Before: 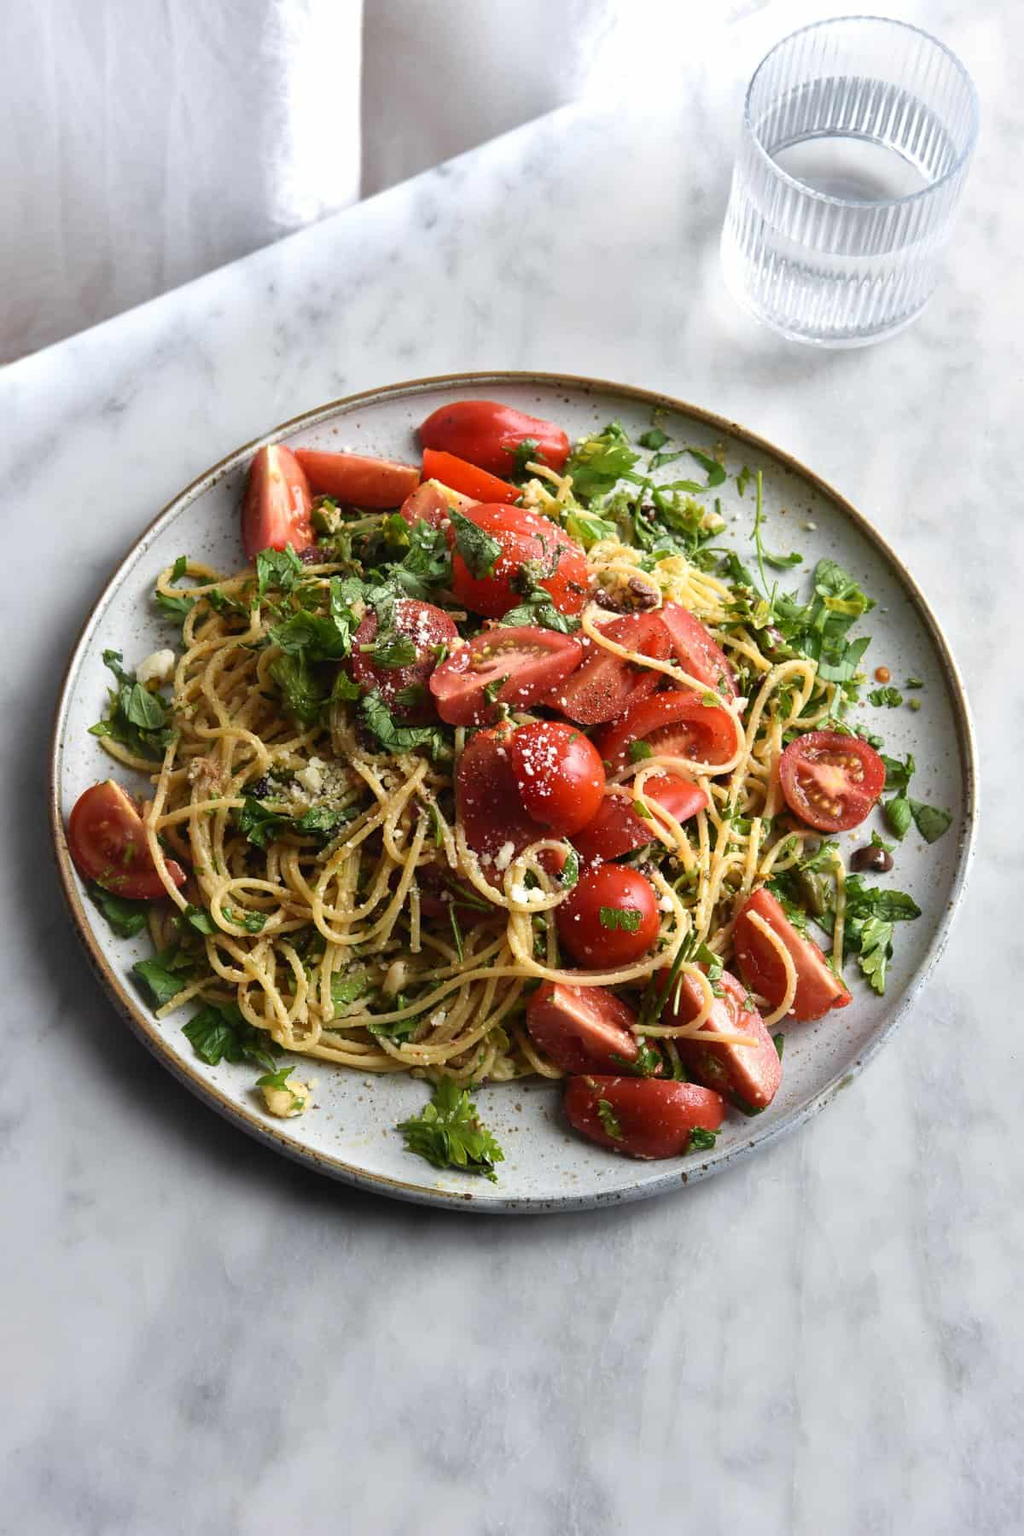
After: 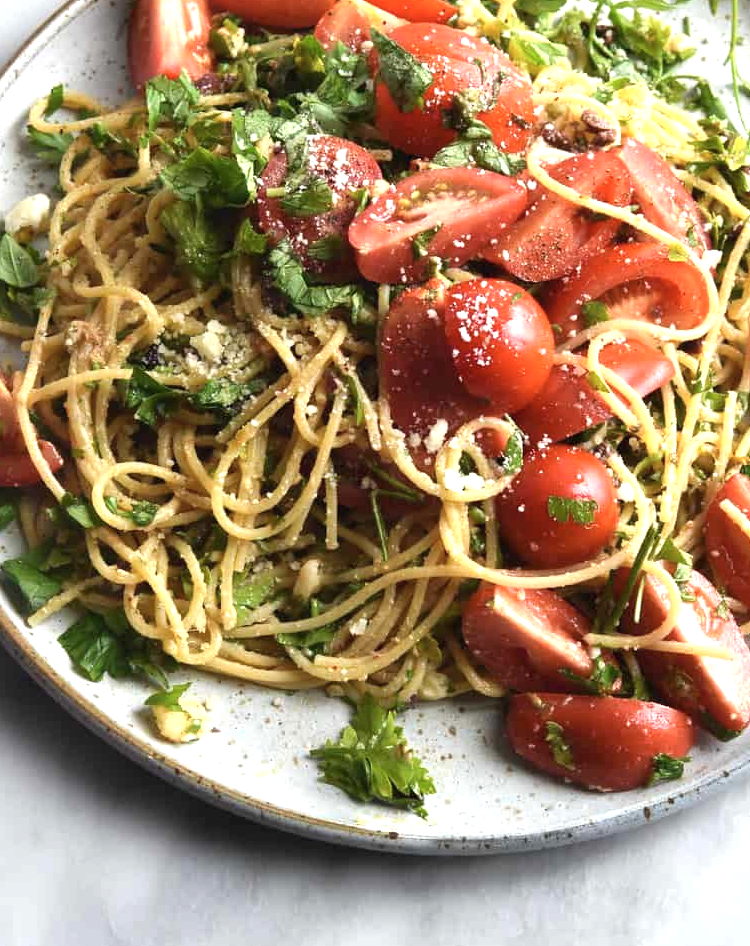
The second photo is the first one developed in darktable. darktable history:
color zones: curves: ch0 [(0, 0.5) (0.143, 0.52) (0.286, 0.5) (0.429, 0.5) (0.571, 0.5) (0.714, 0.5) (0.857, 0.5) (1, 0.5)]; ch1 [(0, 0.489) (0.155, 0.45) (0.286, 0.466) (0.429, 0.5) (0.571, 0.5) (0.714, 0.5) (0.857, 0.5) (1, 0.489)]
exposure: black level correction 0, exposure 0.696 EV, compensate exposure bias true, compensate highlight preservation false
crop: left 12.979%, top 31.547%, right 24.517%, bottom 15.875%
